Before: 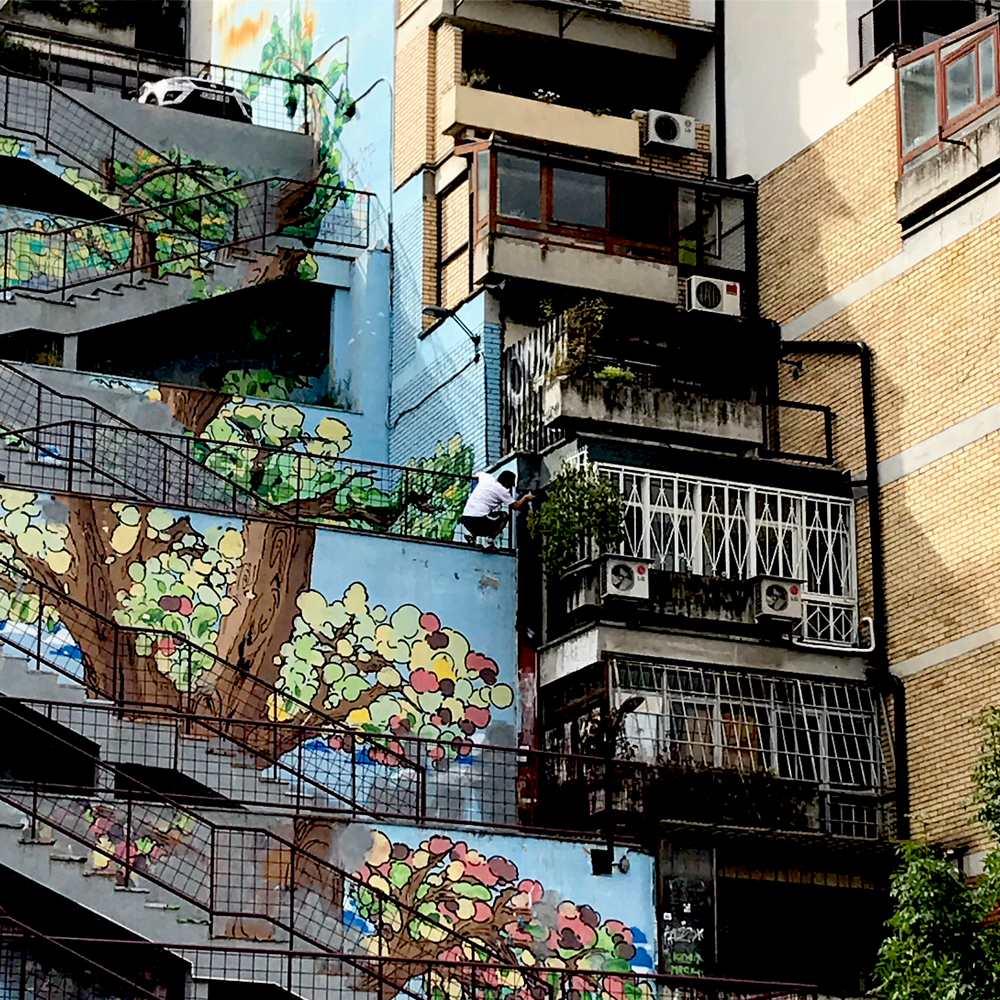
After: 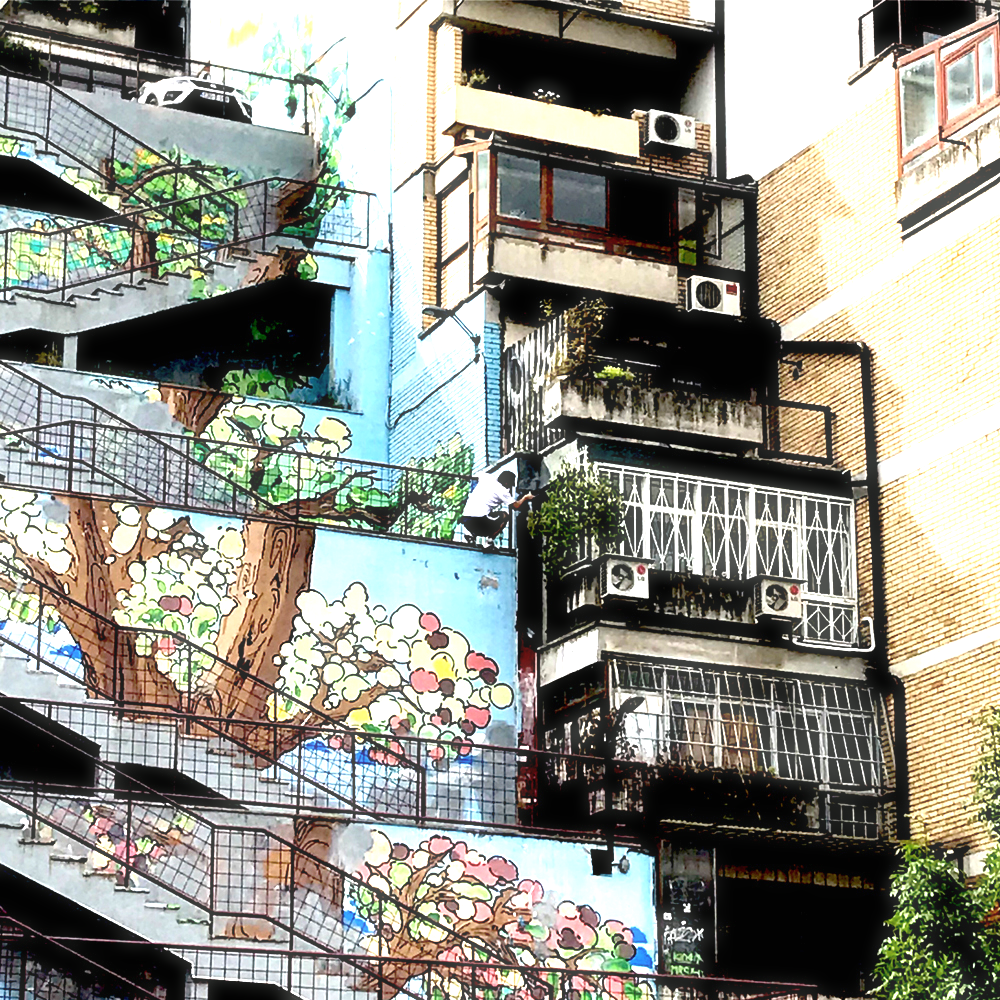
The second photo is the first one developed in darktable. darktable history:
exposure: black level correction 0, exposure 1.377 EV, compensate highlight preservation false
haze removal: strength -0.047, compatibility mode true, adaptive false
